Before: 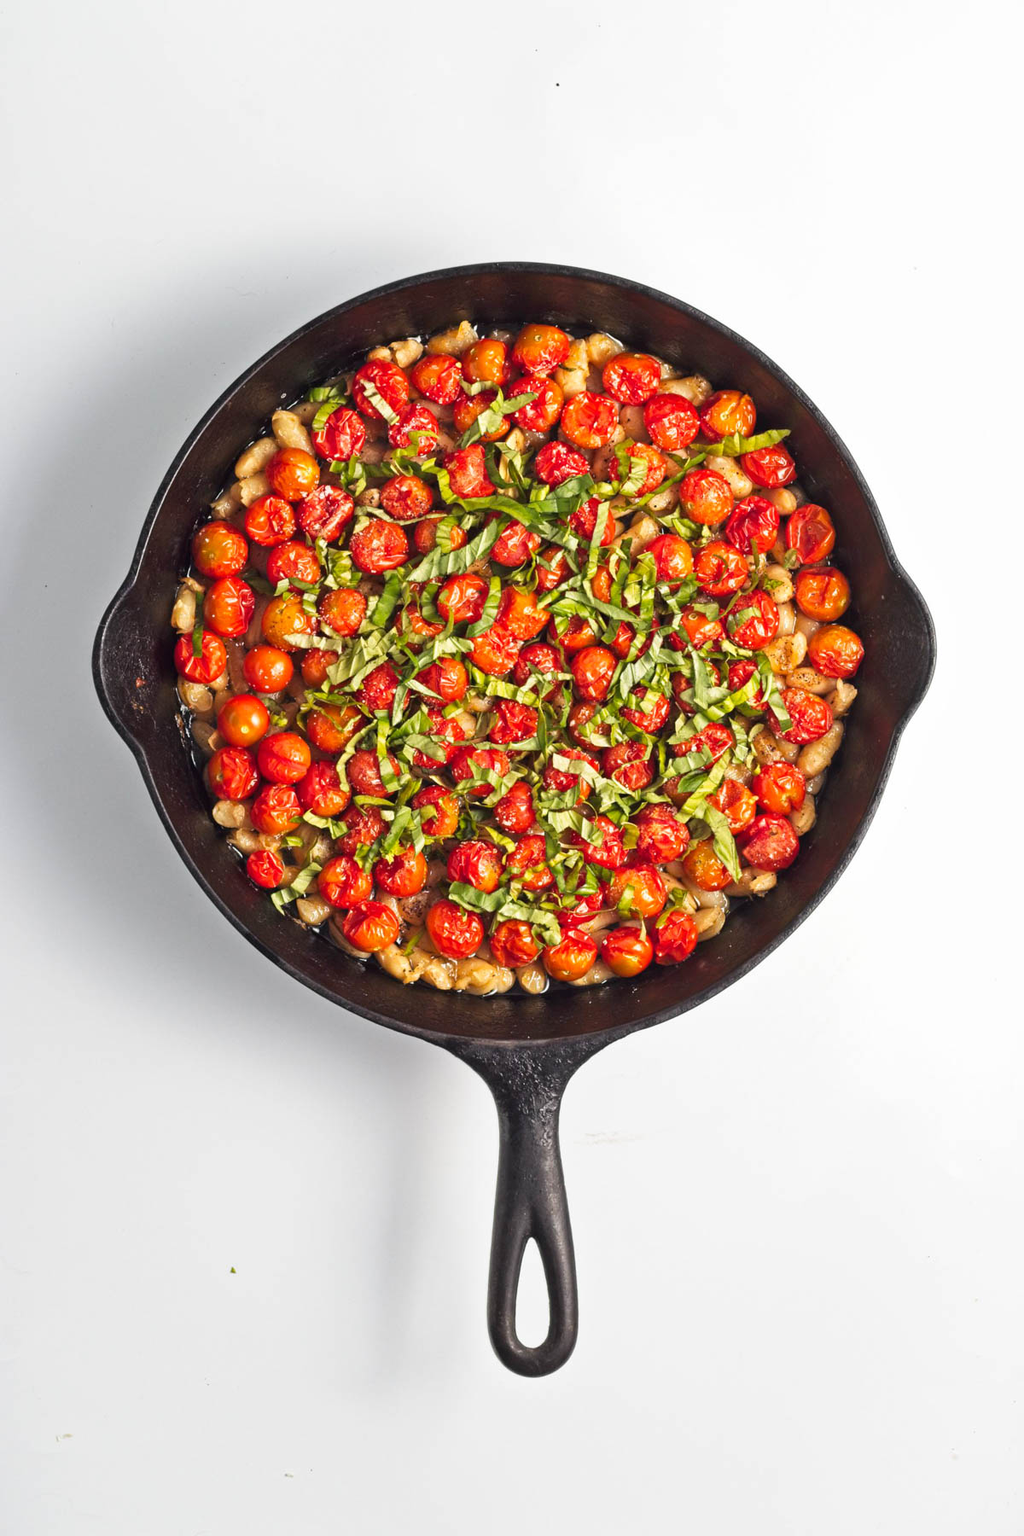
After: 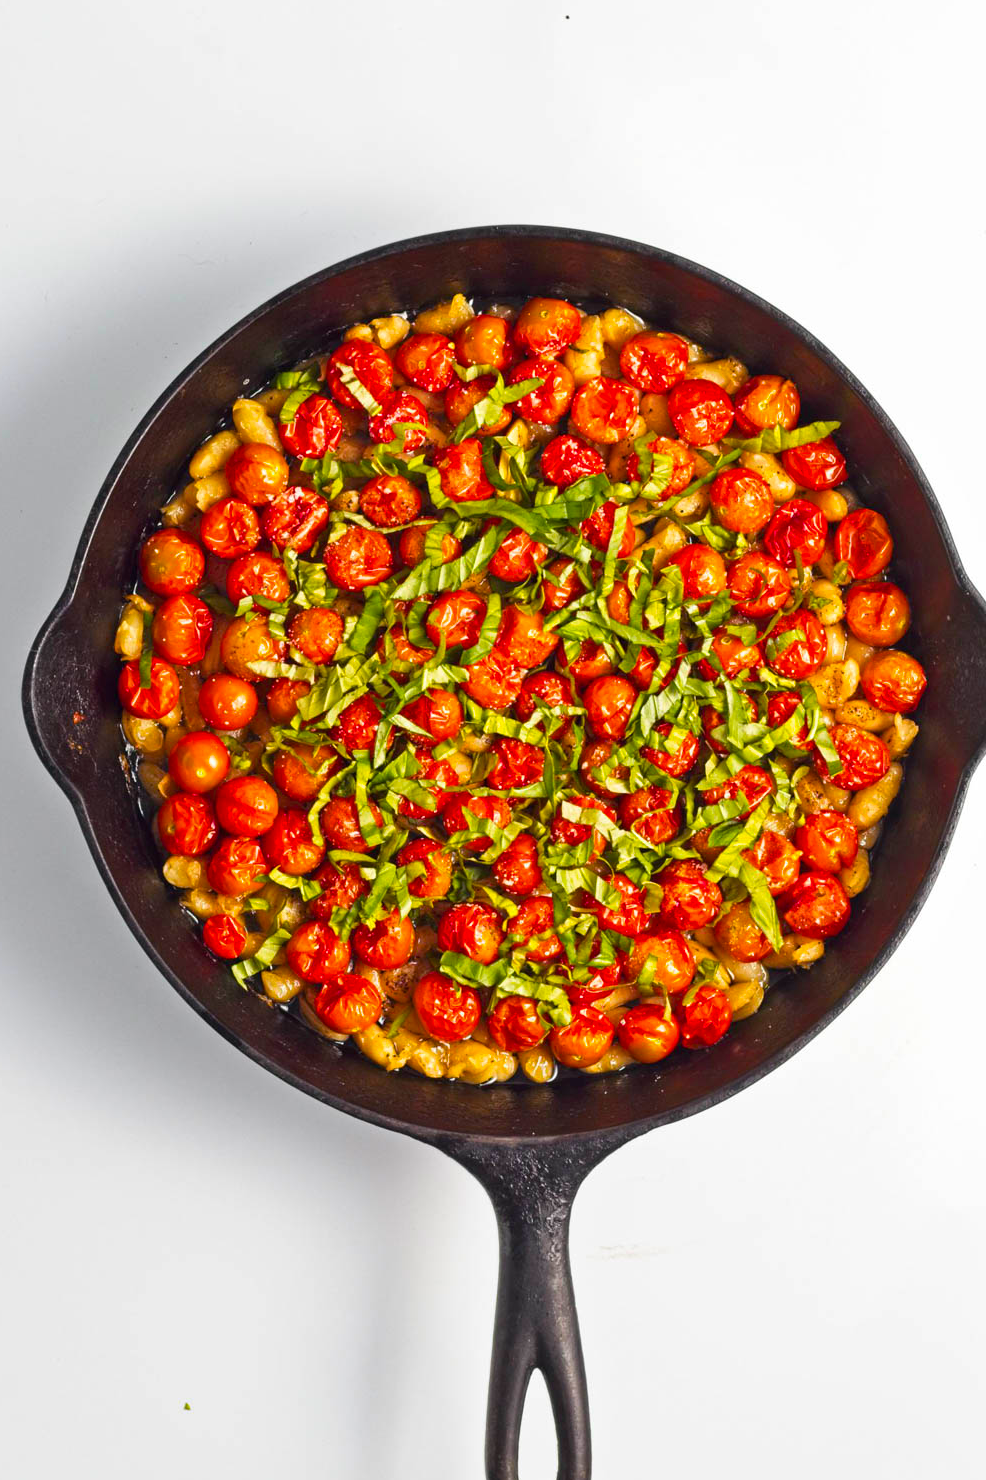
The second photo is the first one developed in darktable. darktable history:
color balance rgb: linear chroma grading › global chroma 15%, perceptual saturation grading › global saturation 30%
crop and rotate: left 7.196%, top 4.574%, right 10.605%, bottom 13.178%
